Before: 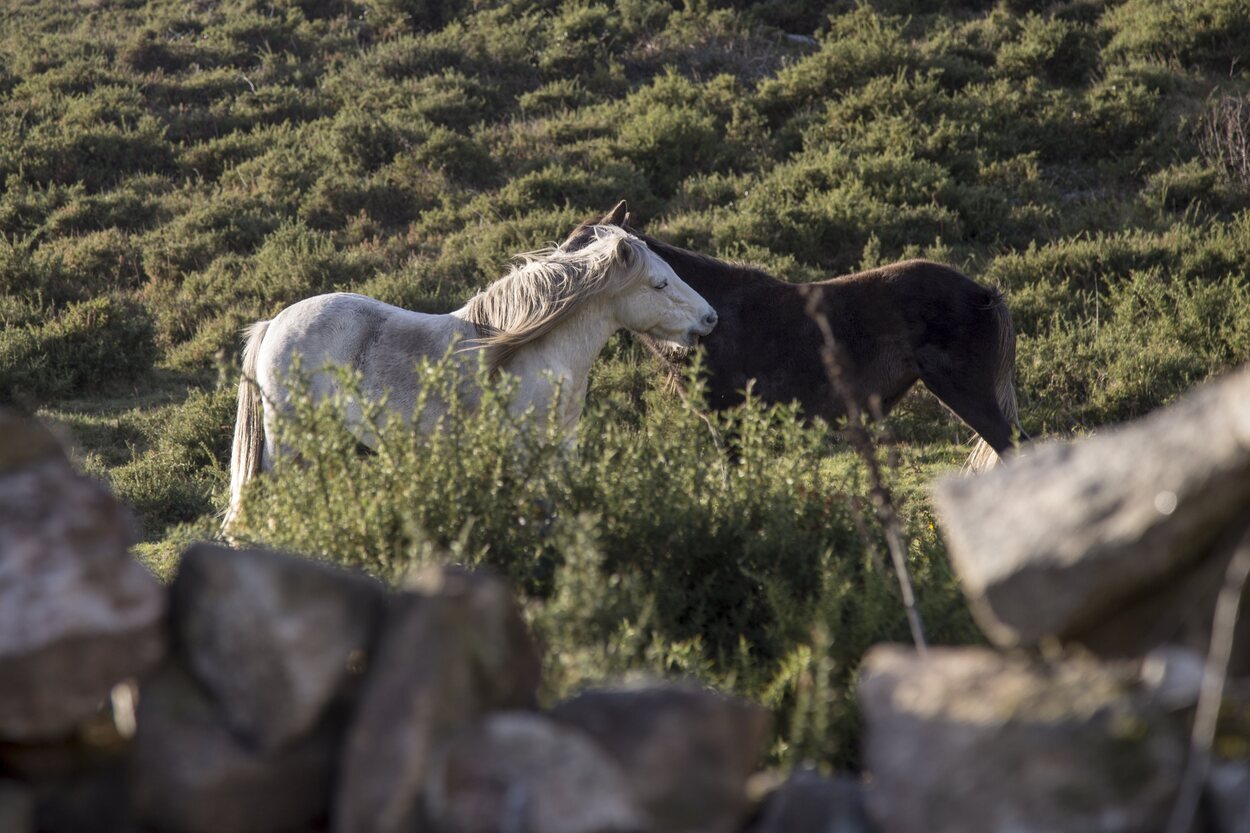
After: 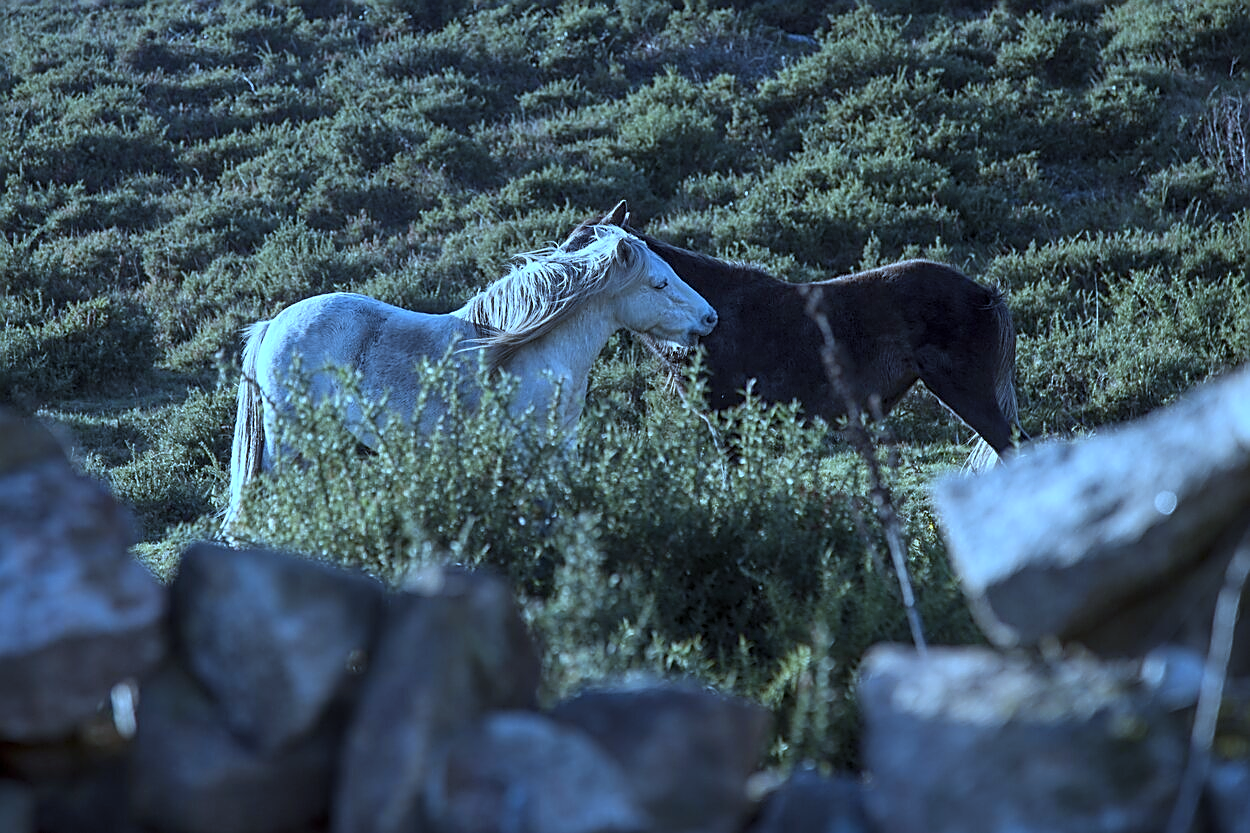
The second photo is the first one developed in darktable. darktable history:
exposure: compensate highlight preservation false
color correction: highlights a* -9.73, highlights b* -21.22
sharpen: amount 0.901
white balance: red 0.871, blue 1.249
